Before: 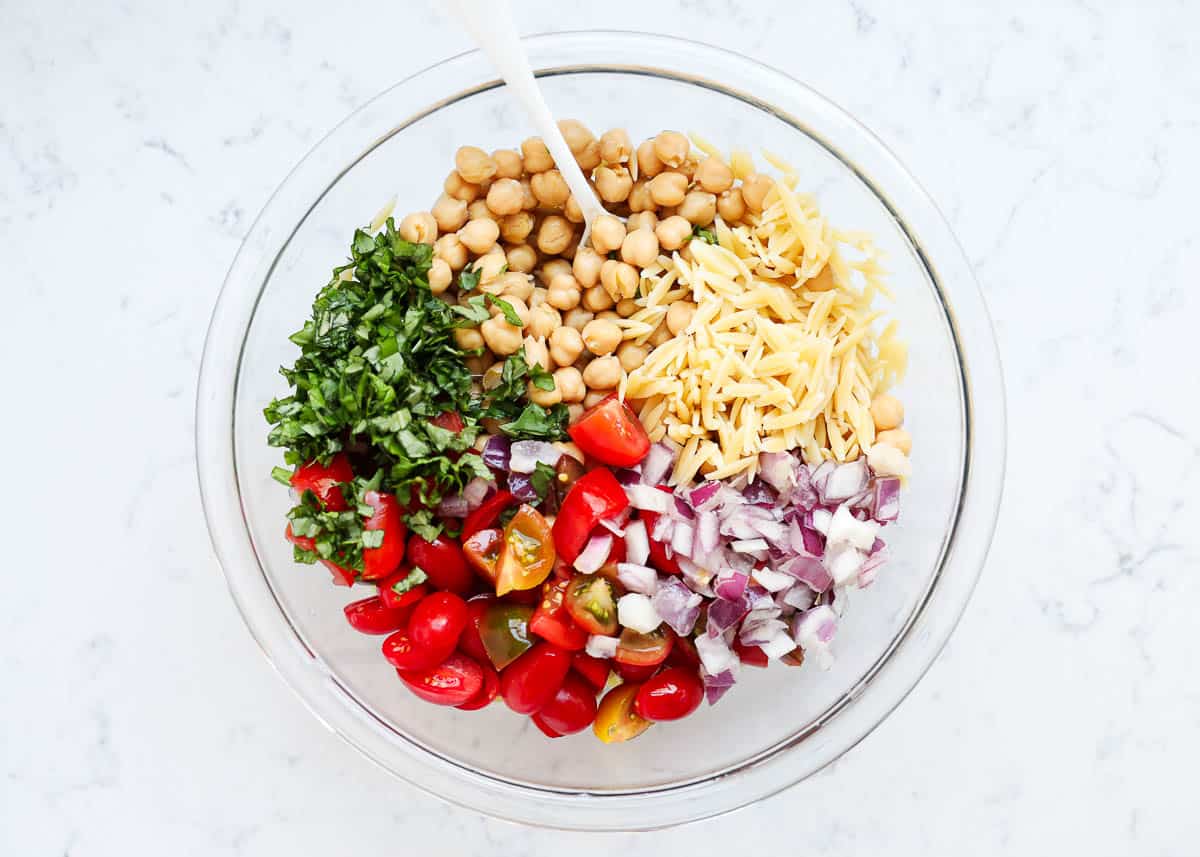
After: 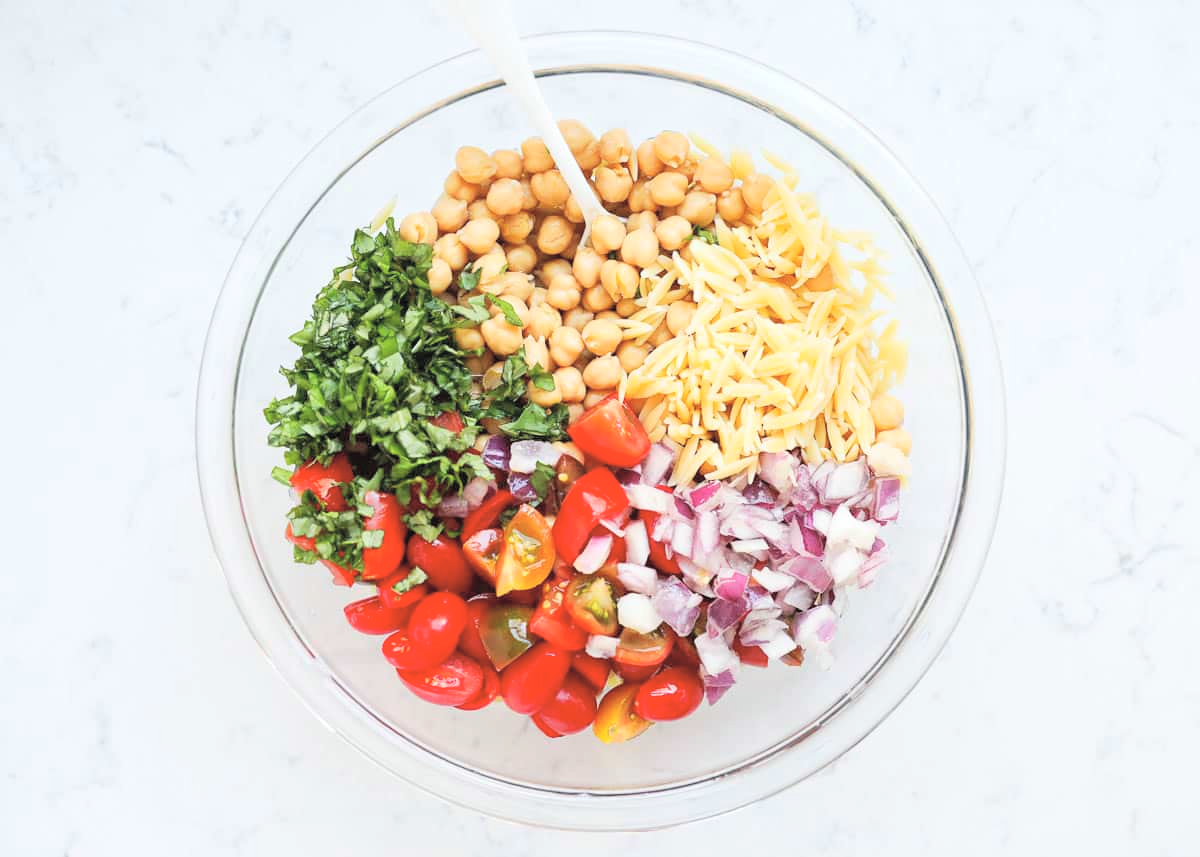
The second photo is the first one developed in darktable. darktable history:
color correction: highlights a* -0.308, highlights b* -0.065
contrast brightness saturation: brightness 0.284
